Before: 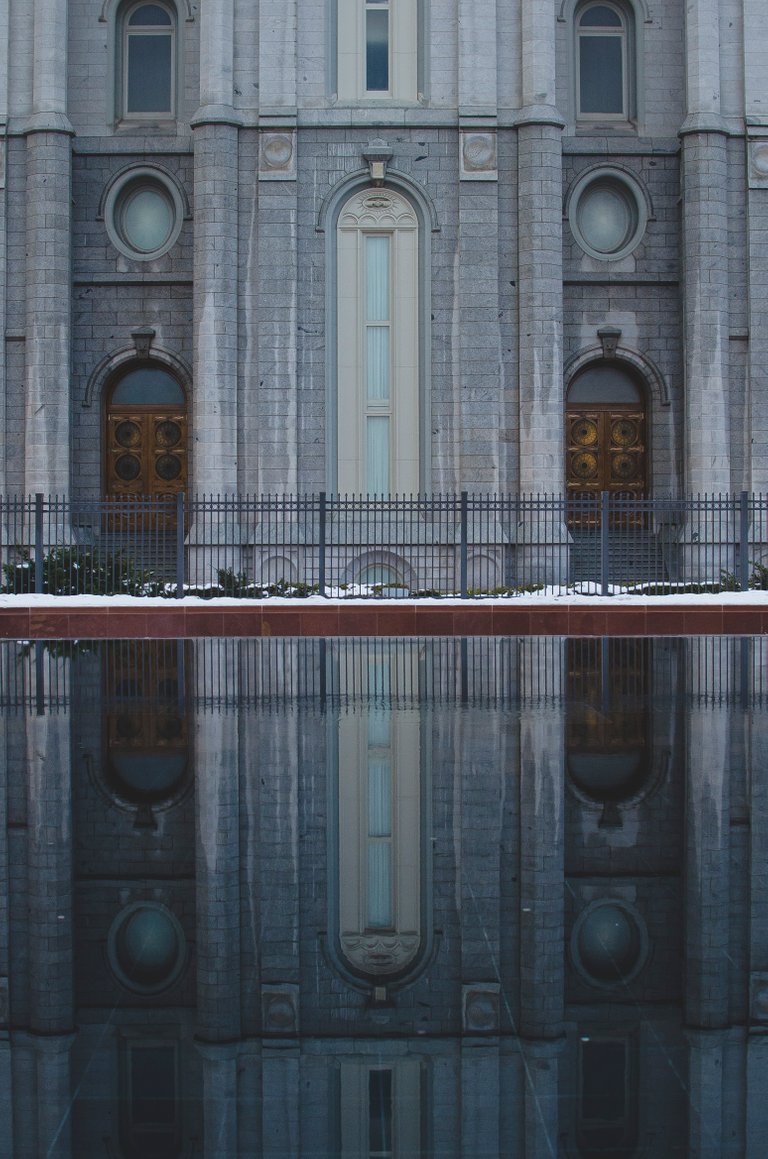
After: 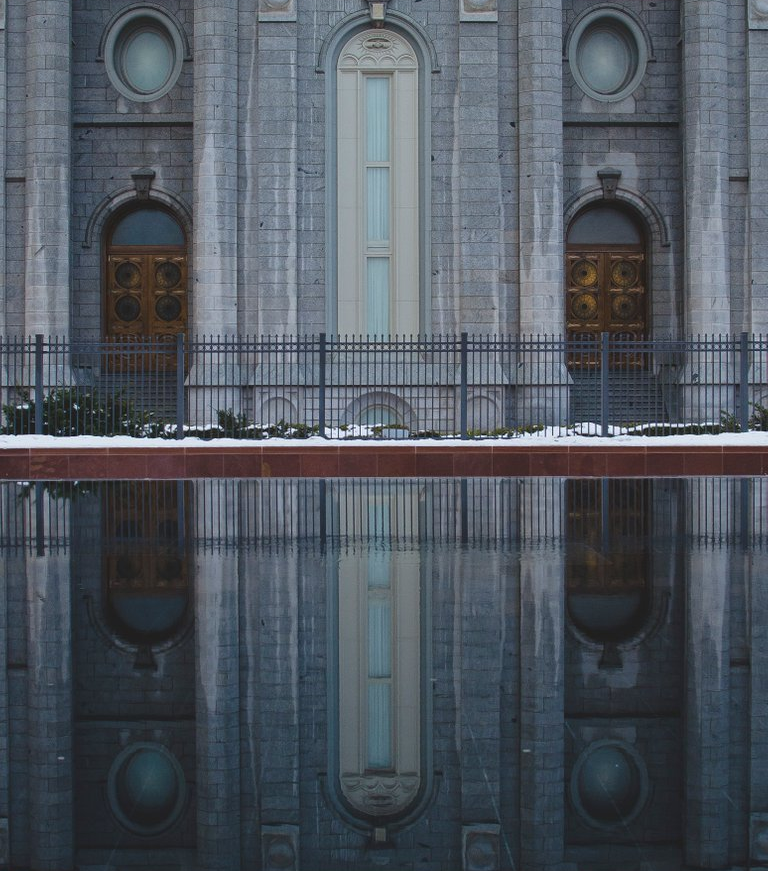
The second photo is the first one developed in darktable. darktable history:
crop: top 13.799%, bottom 10.97%
